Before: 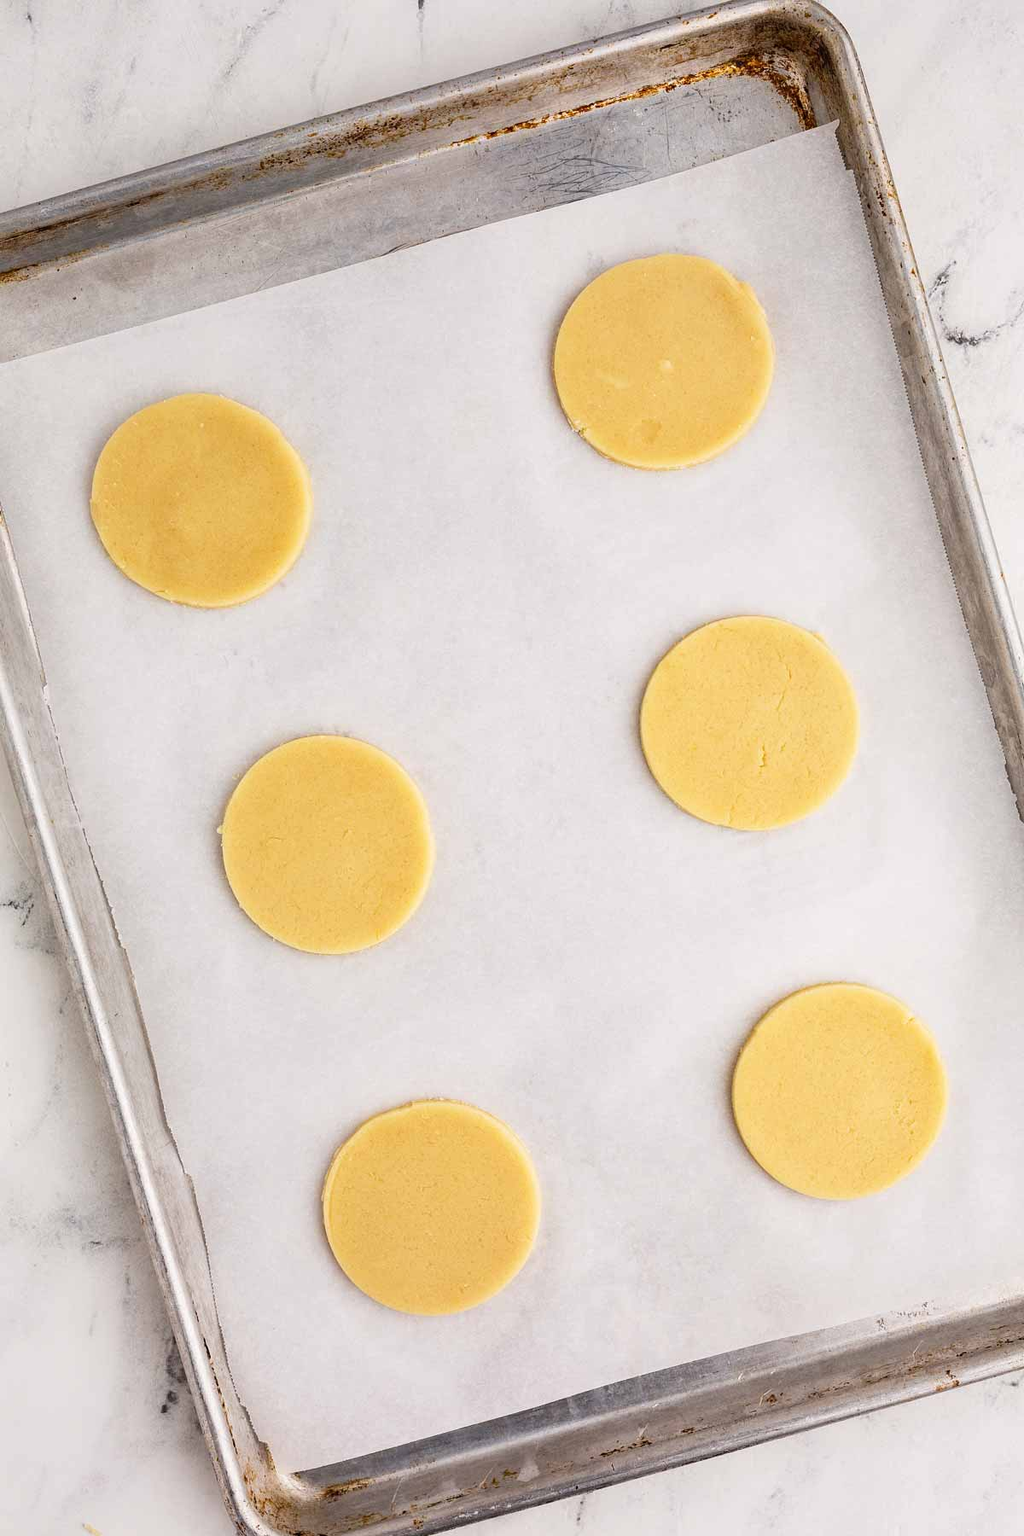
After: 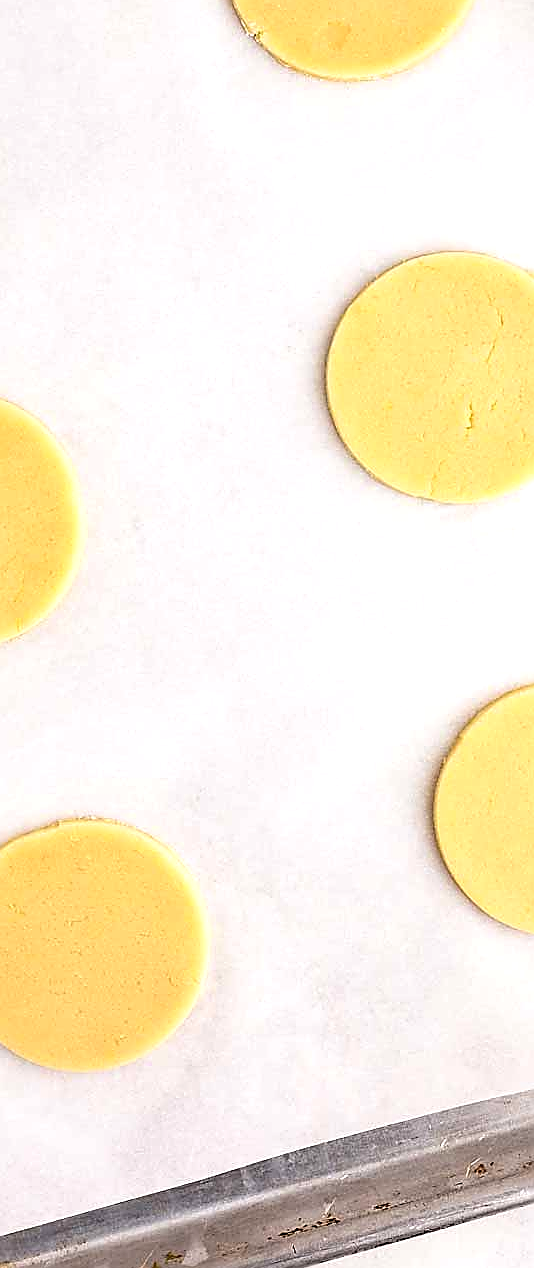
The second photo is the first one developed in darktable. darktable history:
crop: left 35.366%, top 26.152%, right 20.098%, bottom 3.381%
exposure: black level correction 0.003, exposure 0.389 EV, compensate exposure bias true, compensate highlight preservation false
sharpen: radius 1.421, amount 1.264, threshold 0.683
